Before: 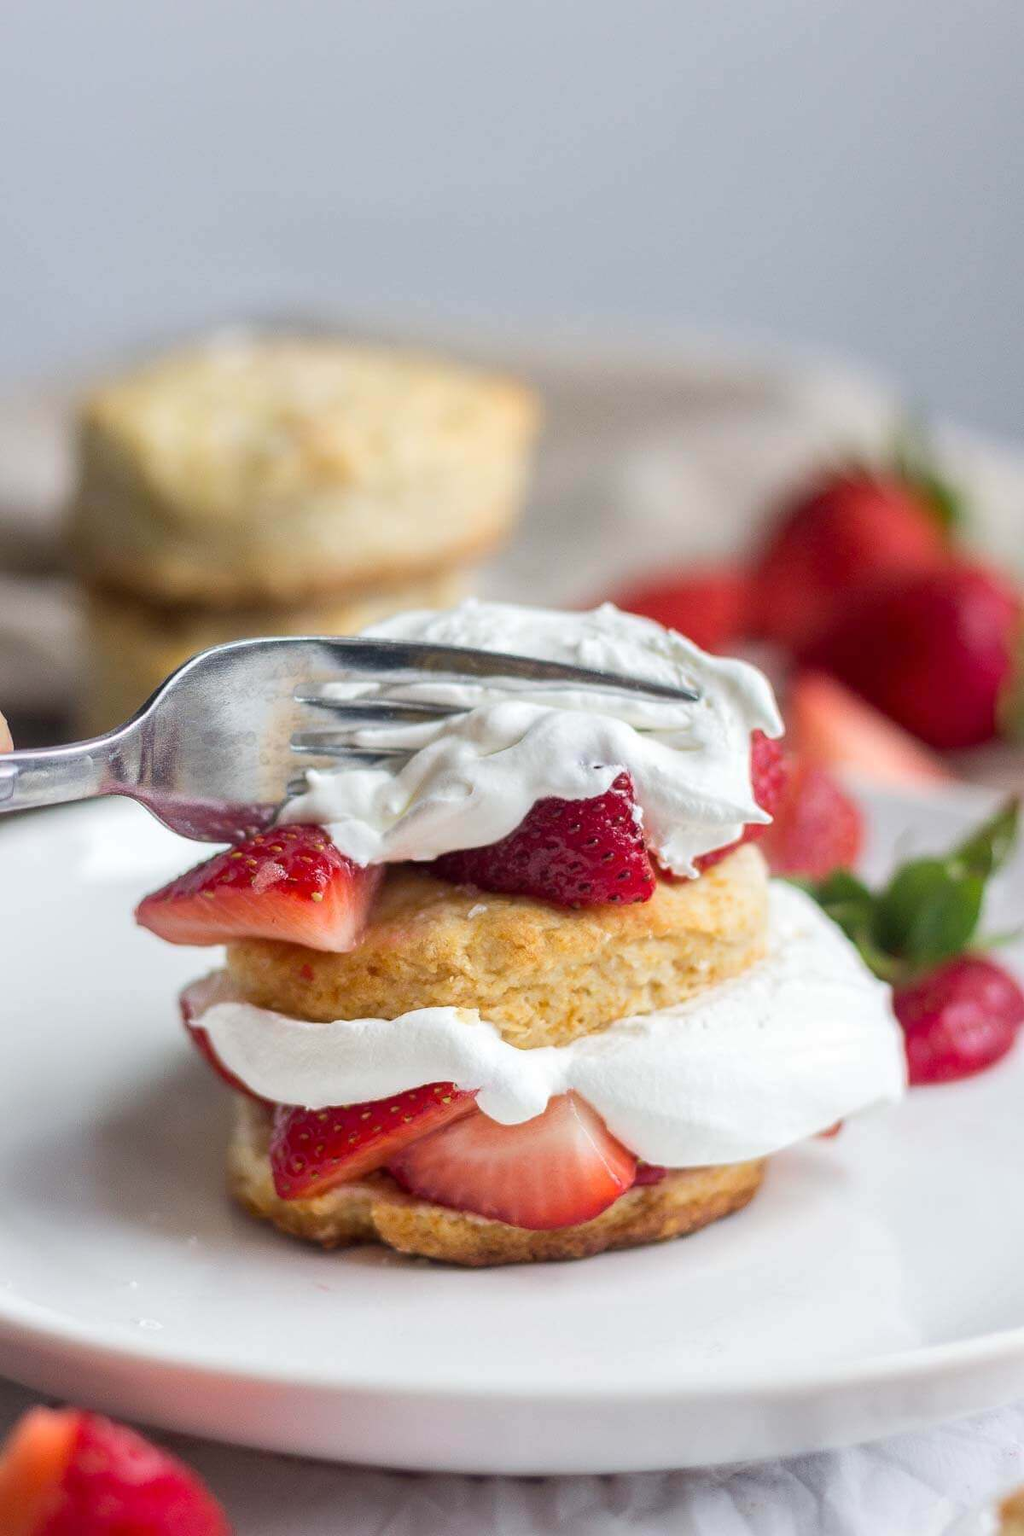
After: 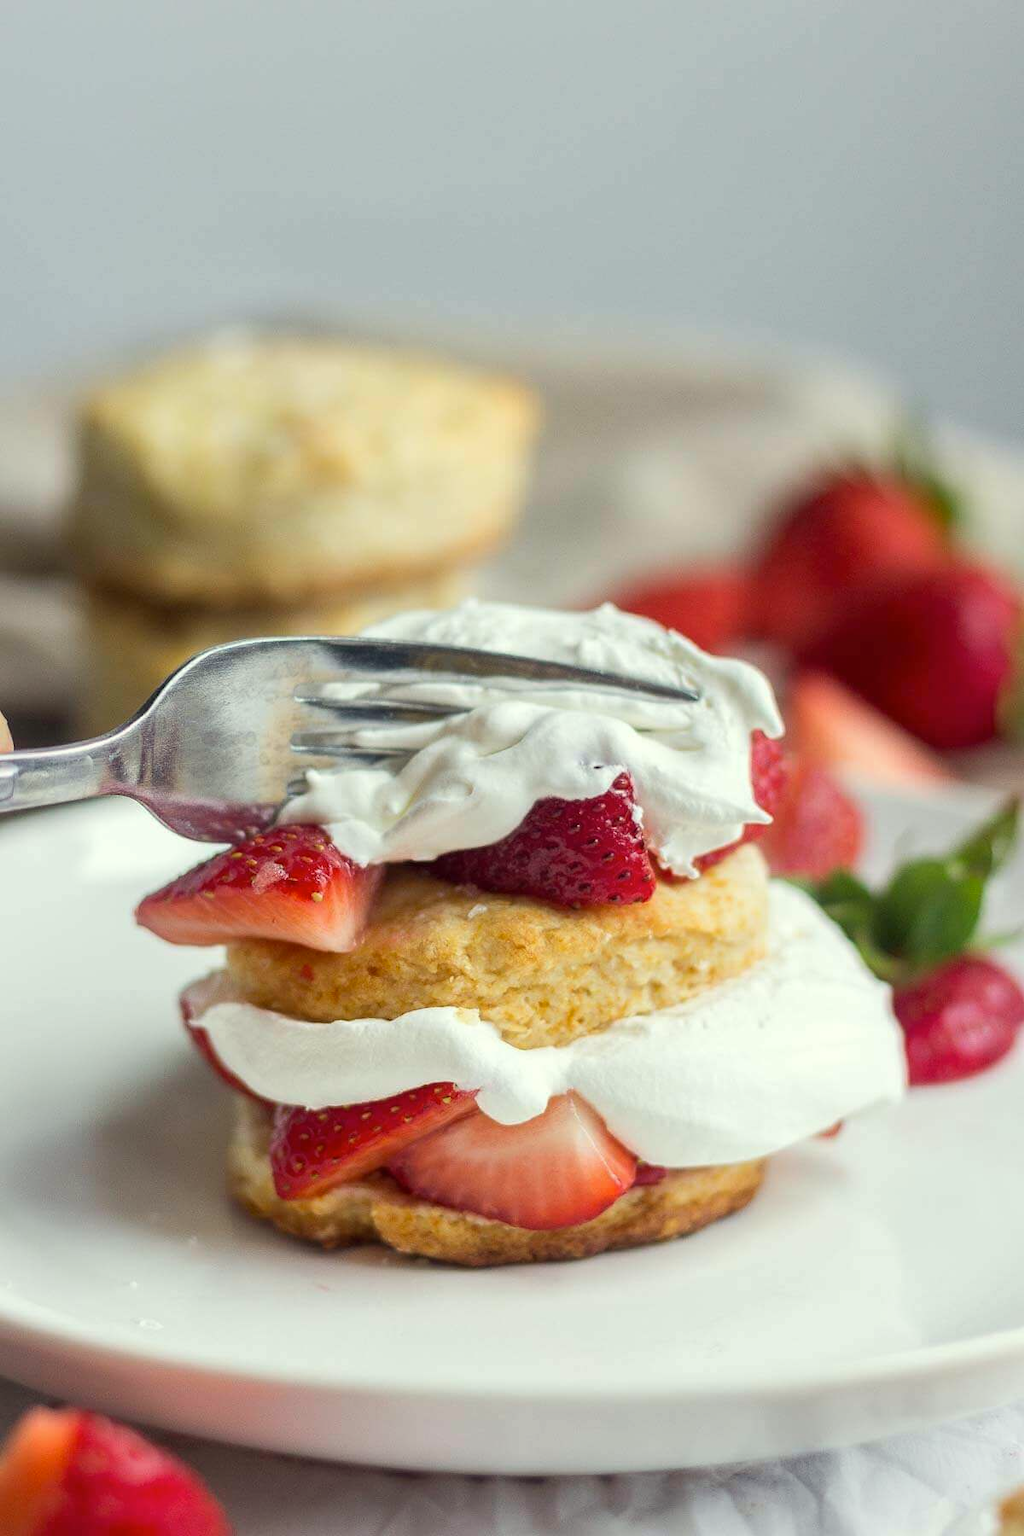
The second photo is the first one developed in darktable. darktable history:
color correction: highlights a* -4.48, highlights b* 7.32
